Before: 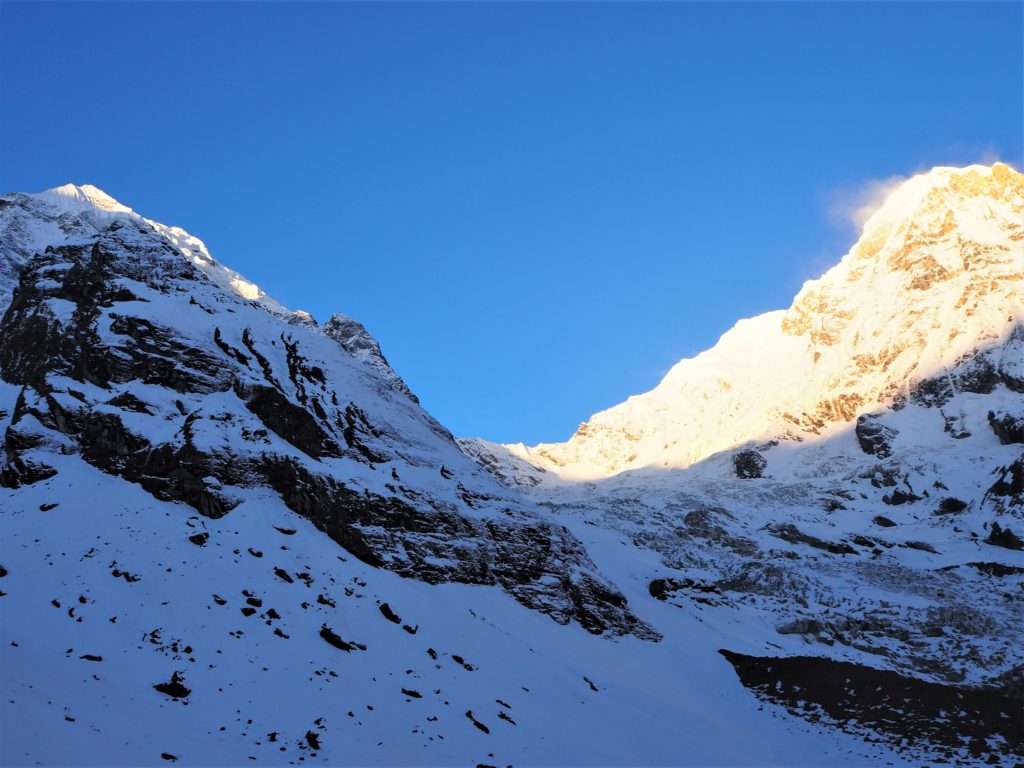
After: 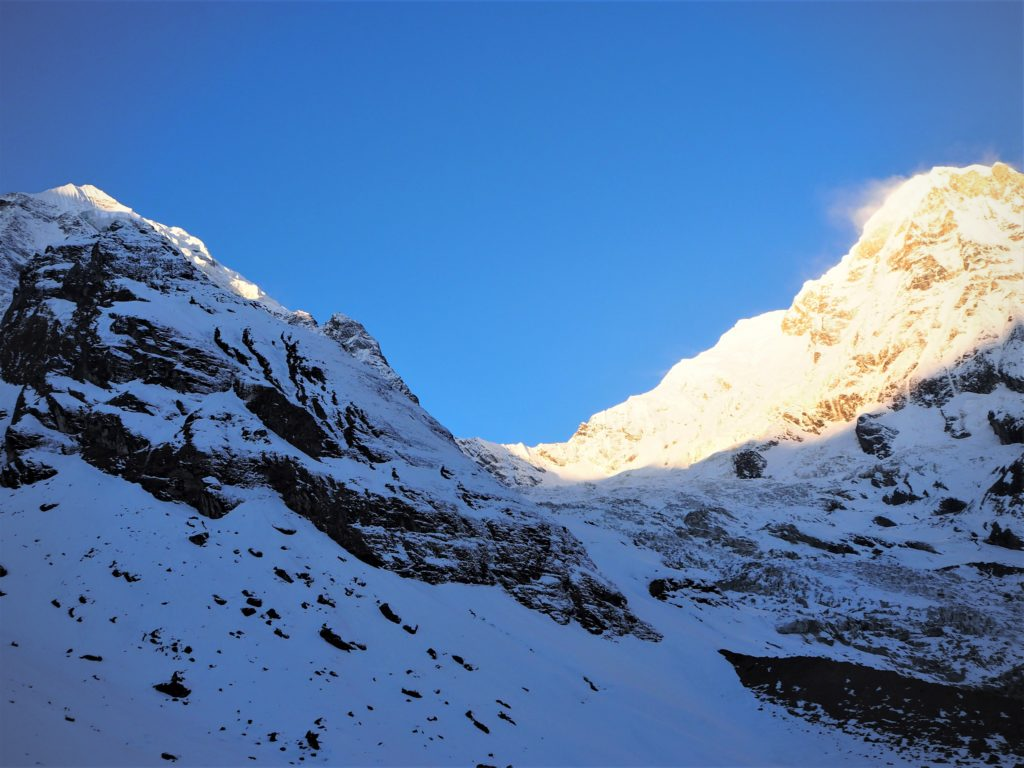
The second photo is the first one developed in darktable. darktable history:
vignetting: fall-off radius 81.27%
